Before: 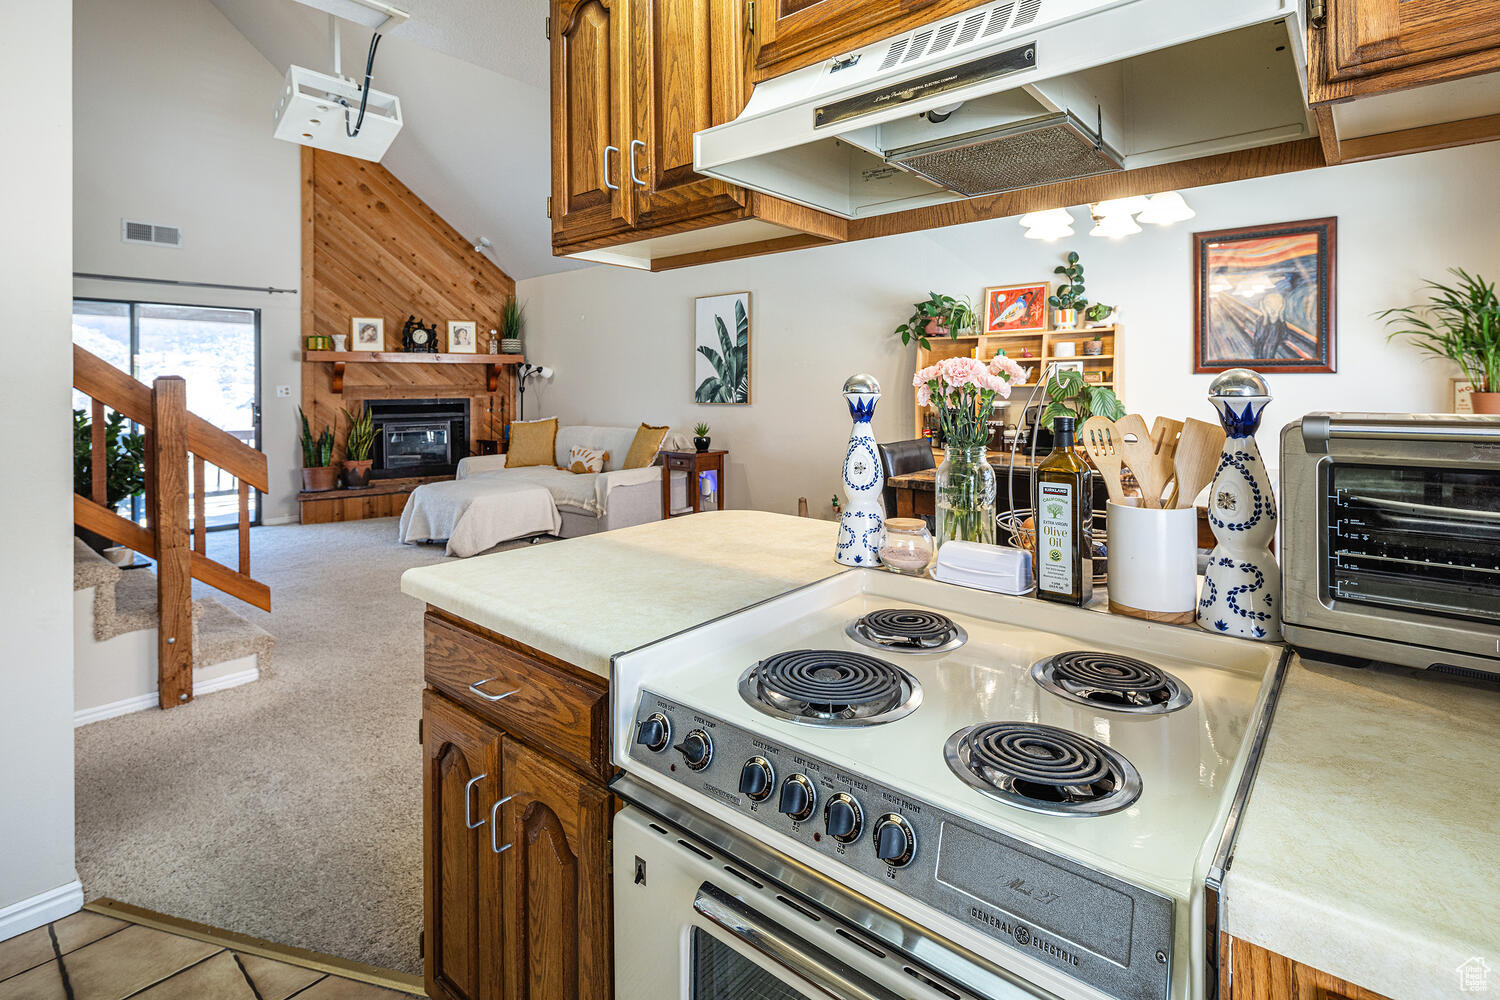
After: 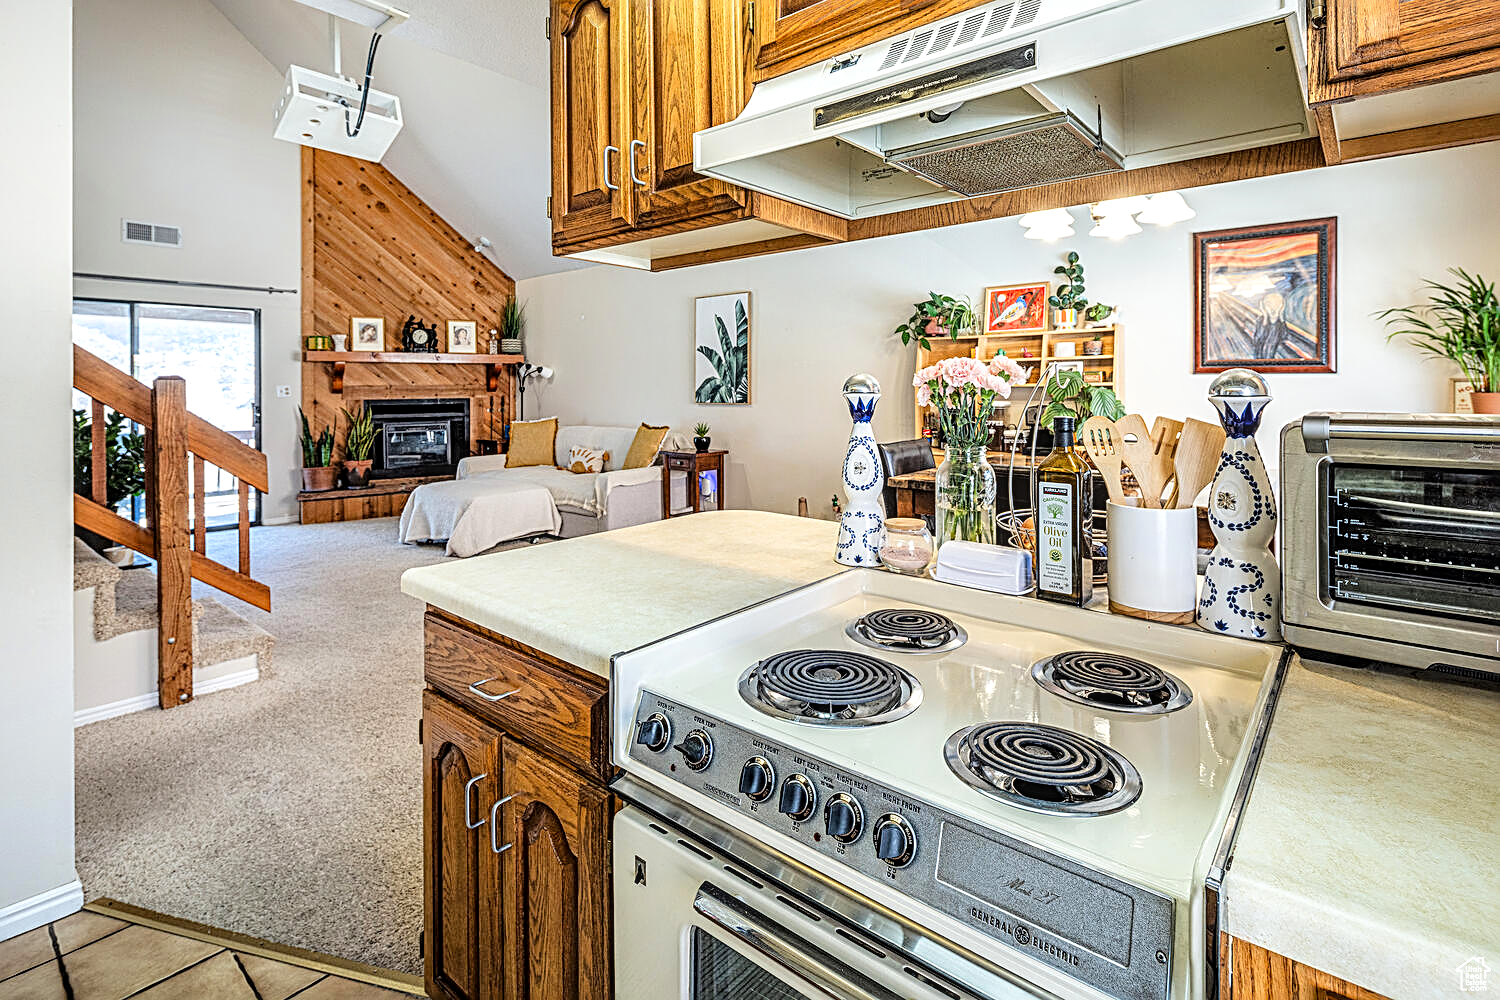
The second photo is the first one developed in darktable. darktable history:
local contrast: detail 130%
tone curve: curves: ch0 [(0, 0) (0.003, 0.002) (0.011, 0.007) (0.025, 0.016) (0.044, 0.027) (0.069, 0.045) (0.1, 0.077) (0.136, 0.114) (0.177, 0.166) (0.224, 0.241) (0.277, 0.328) (0.335, 0.413) (0.399, 0.498) (0.468, 0.572) (0.543, 0.638) (0.623, 0.711) (0.709, 0.786) (0.801, 0.853) (0.898, 0.929) (1, 1)], color space Lab, linked channels, preserve colors none
sharpen: radius 2.552, amount 0.638
